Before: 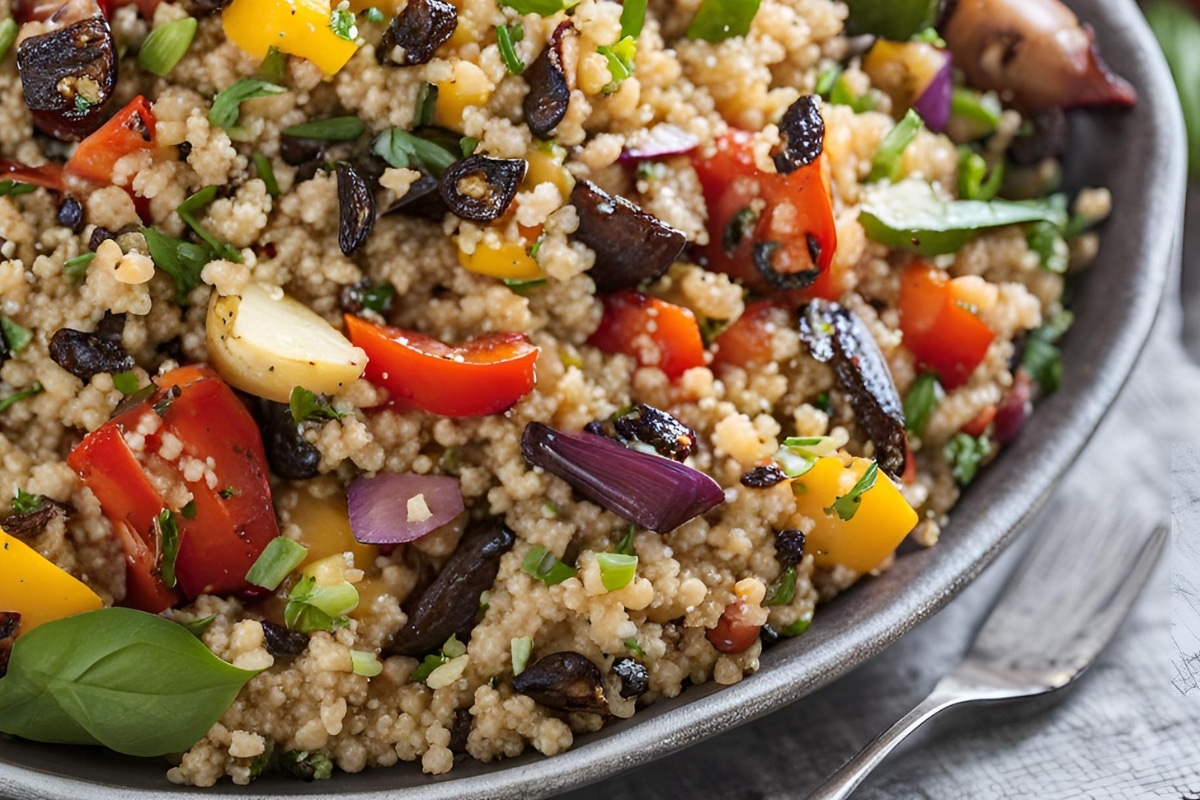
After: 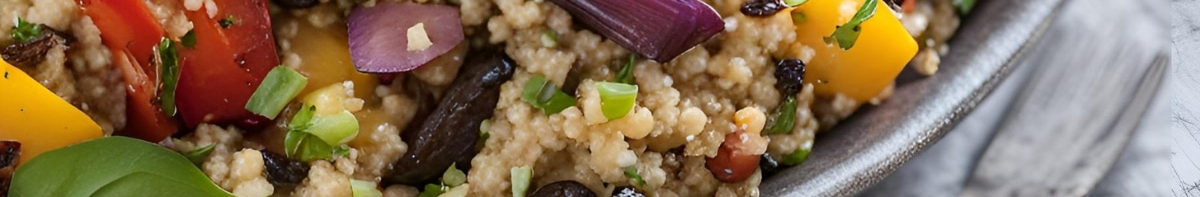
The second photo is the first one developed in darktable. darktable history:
crop and rotate: top 58.97%, bottom 16.404%
